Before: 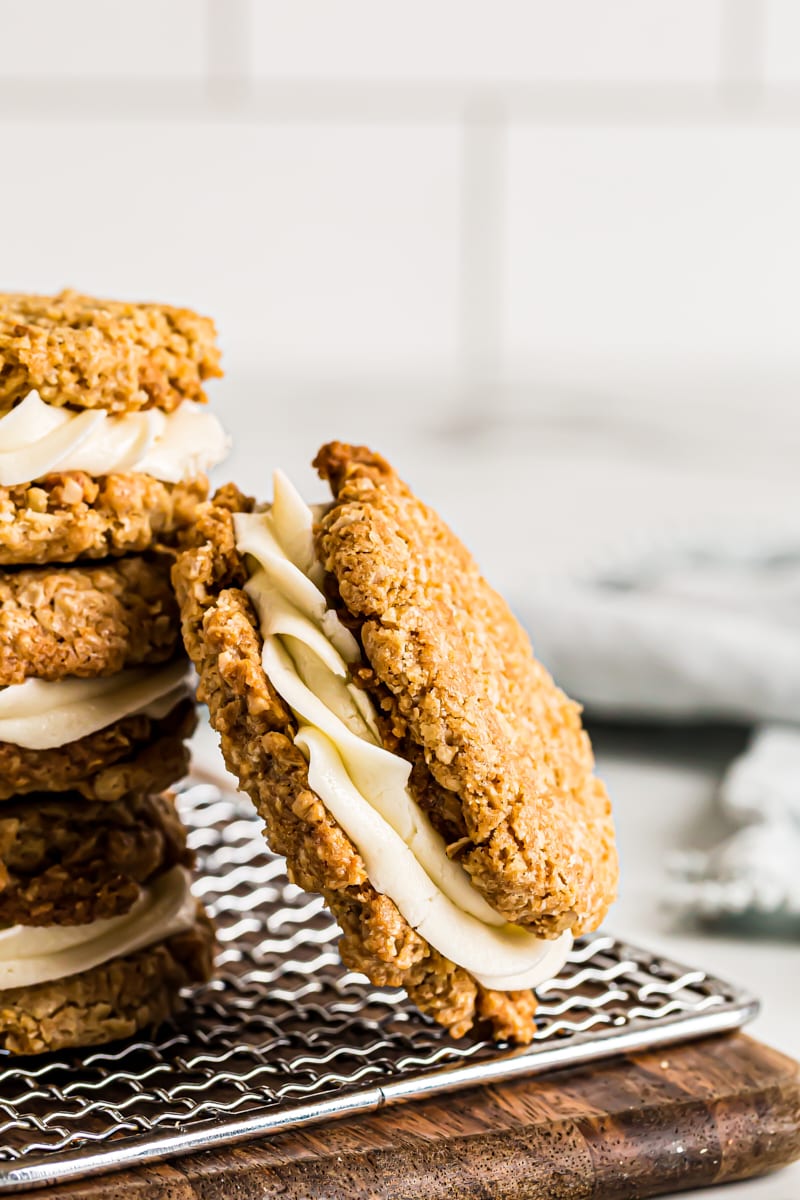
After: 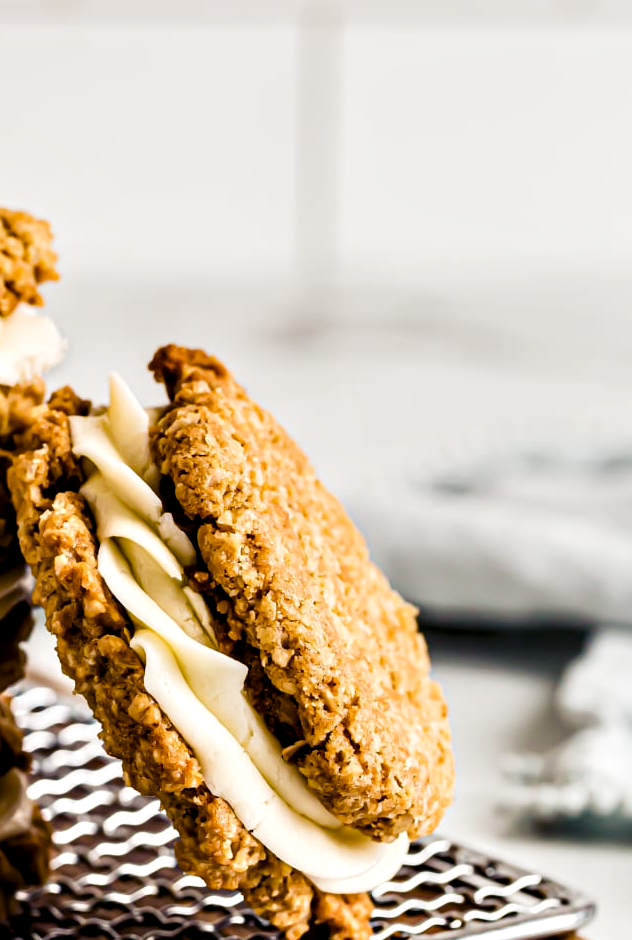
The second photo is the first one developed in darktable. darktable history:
contrast equalizer: y [[0.536, 0.565, 0.581, 0.516, 0.52, 0.491], [0.5 ×6], [0.5 ×6], [0 ×6], [0 ×6]]
color balance rgb: shadows lift › luminance -21.908%, shadows lift › chroma 6.695%, shadows lift › hue 270.23°, perceptual saturation grading › global saturation 20%, perceptual saturation grading › highlights -25.167%, perceptual saturation grading › shadows 50.196%, perceptual brilliance grading › global brilliance 2.621%, perceptual brilliance grading › highlights -2.88%, perceptual brilliance grading › shadows 2.611%, global vibrance 9.546%
color calibration: illuminant same as pipeline (D50), x 0.346, y 0.358, temperature 4996.99 K
crop and rotate: left 20.585%, top 8.092%, right 0.396%, bottom 13.497%
